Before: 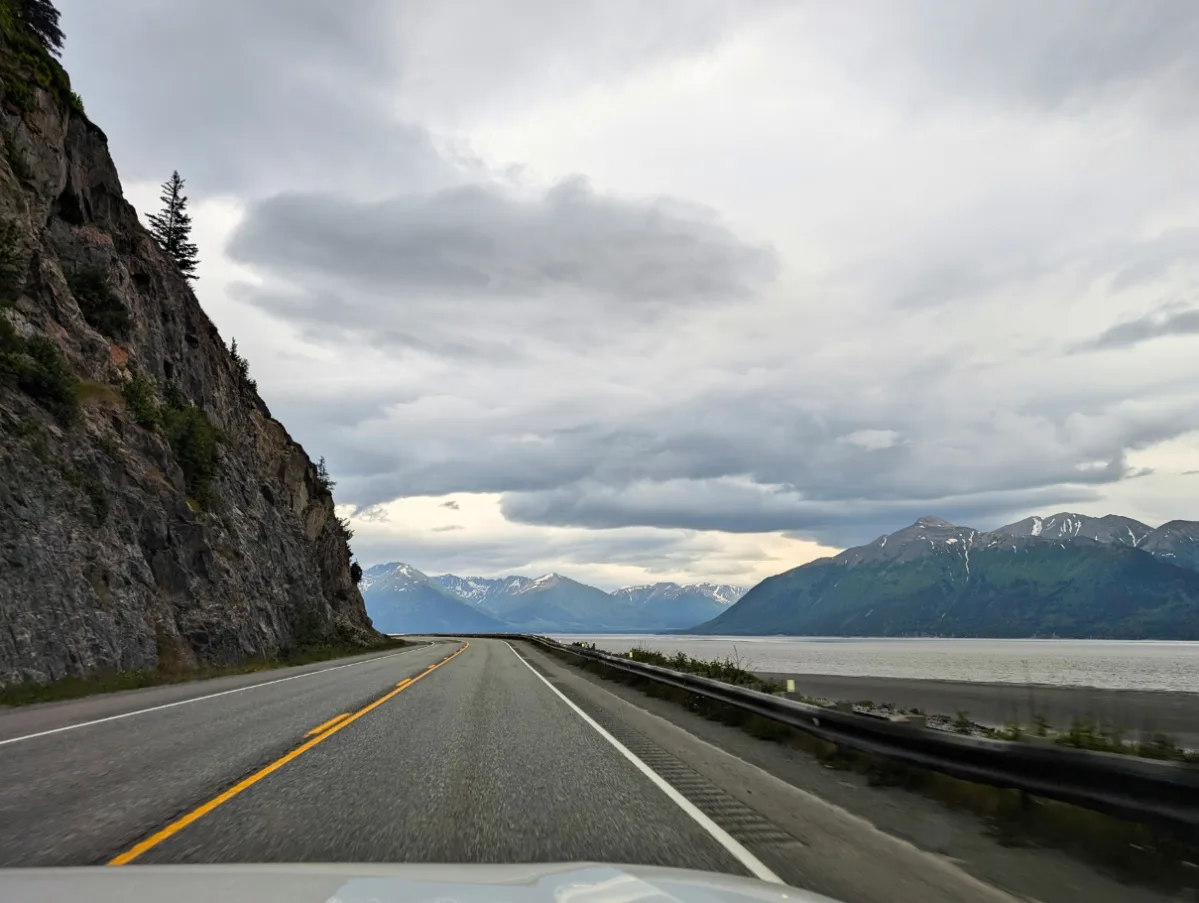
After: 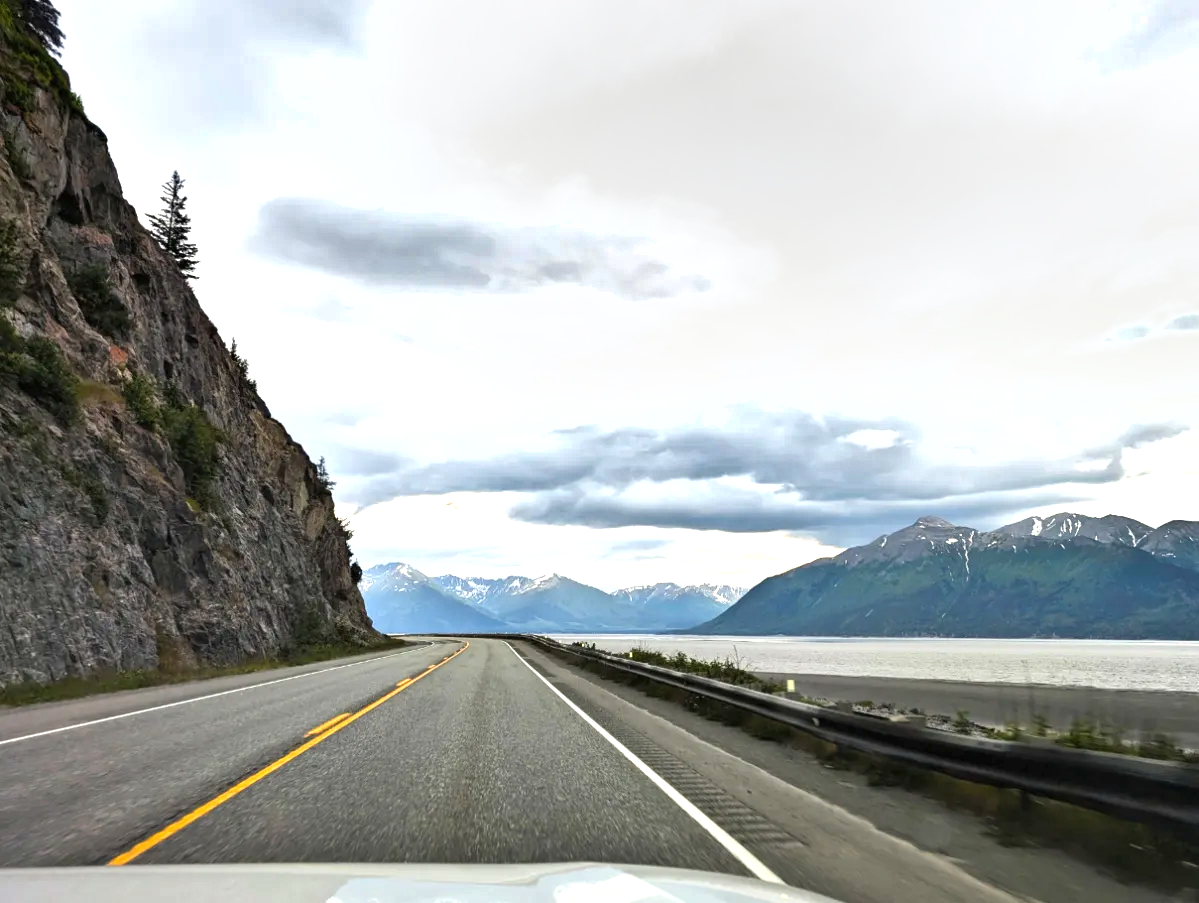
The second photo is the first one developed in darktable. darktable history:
exposure: black level correction 0, exposure 1.001 EV, compensate exposure bias true, compensate highlight preservation false
shadows and highlights: shadows 11.09, white point adjustment 1.28, soften with gaussian
